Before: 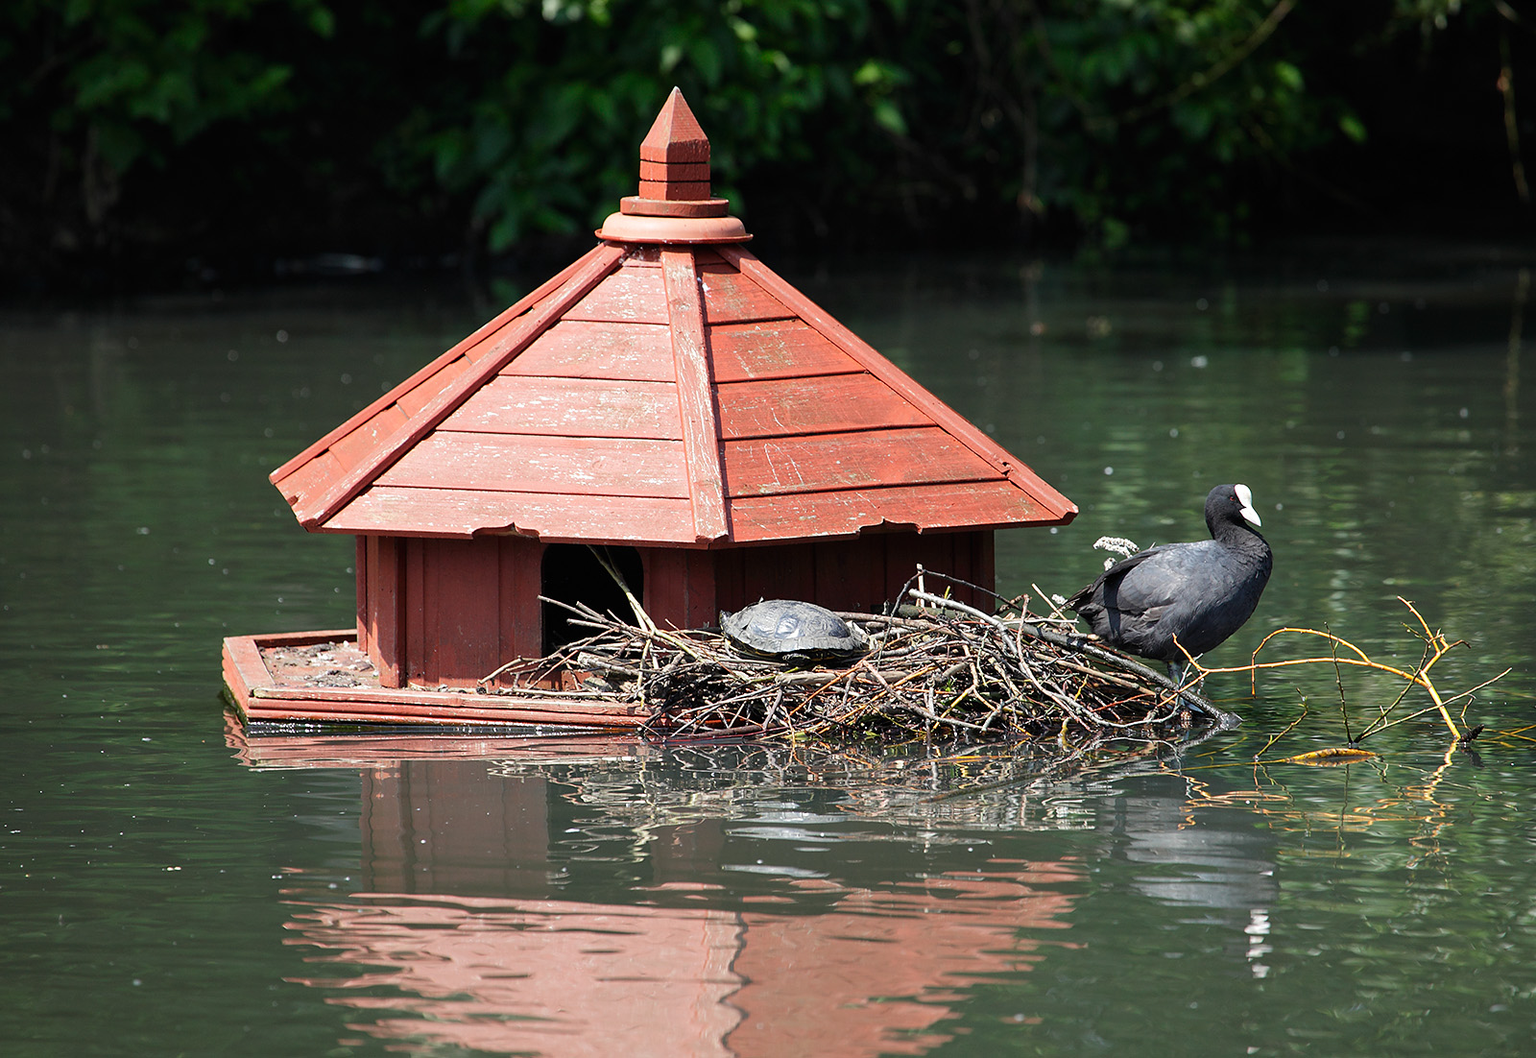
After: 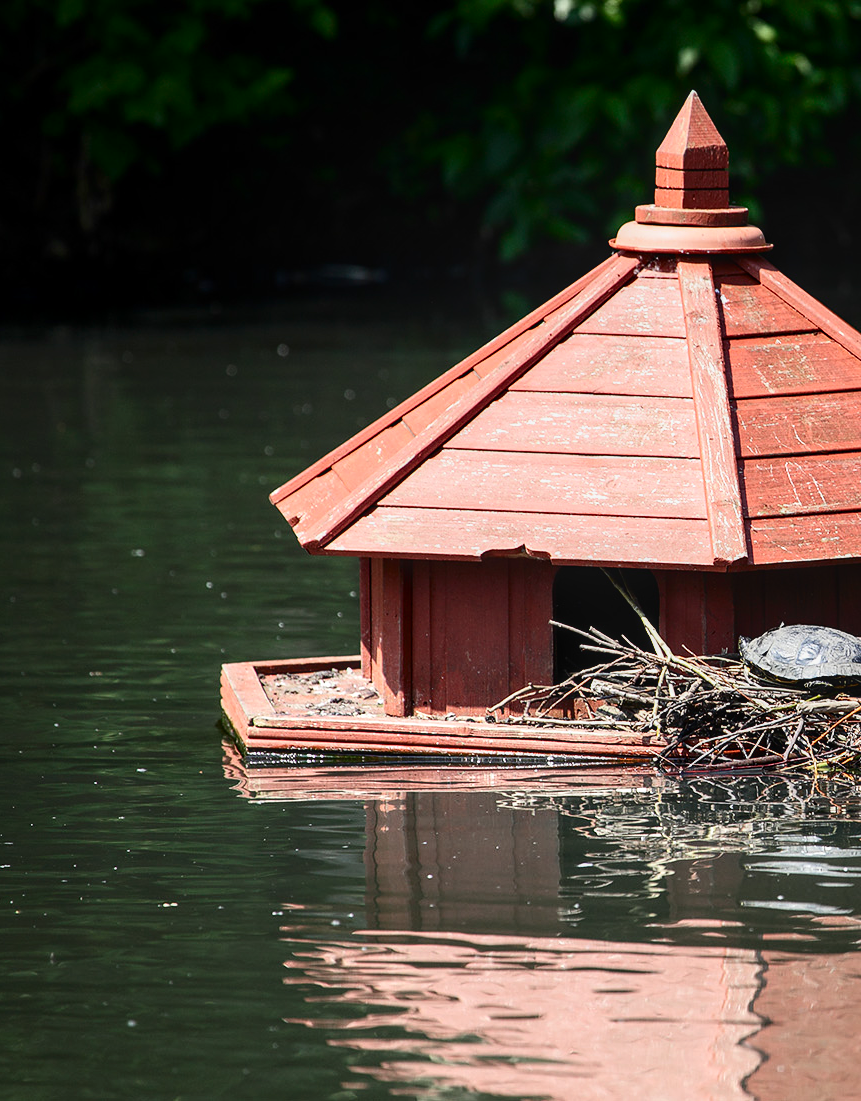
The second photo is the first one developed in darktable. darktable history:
shadows and highlights: radius 90.83, shadows -14.55, white point adjustment 0.189, highlights 32.57, compress 48.27%, soften with gaussian
contrast brightness saturation: contrast 0.273
crop: left 0.701%, right 45.437%, bottom 0.083%
local contrast: on, module defaults
